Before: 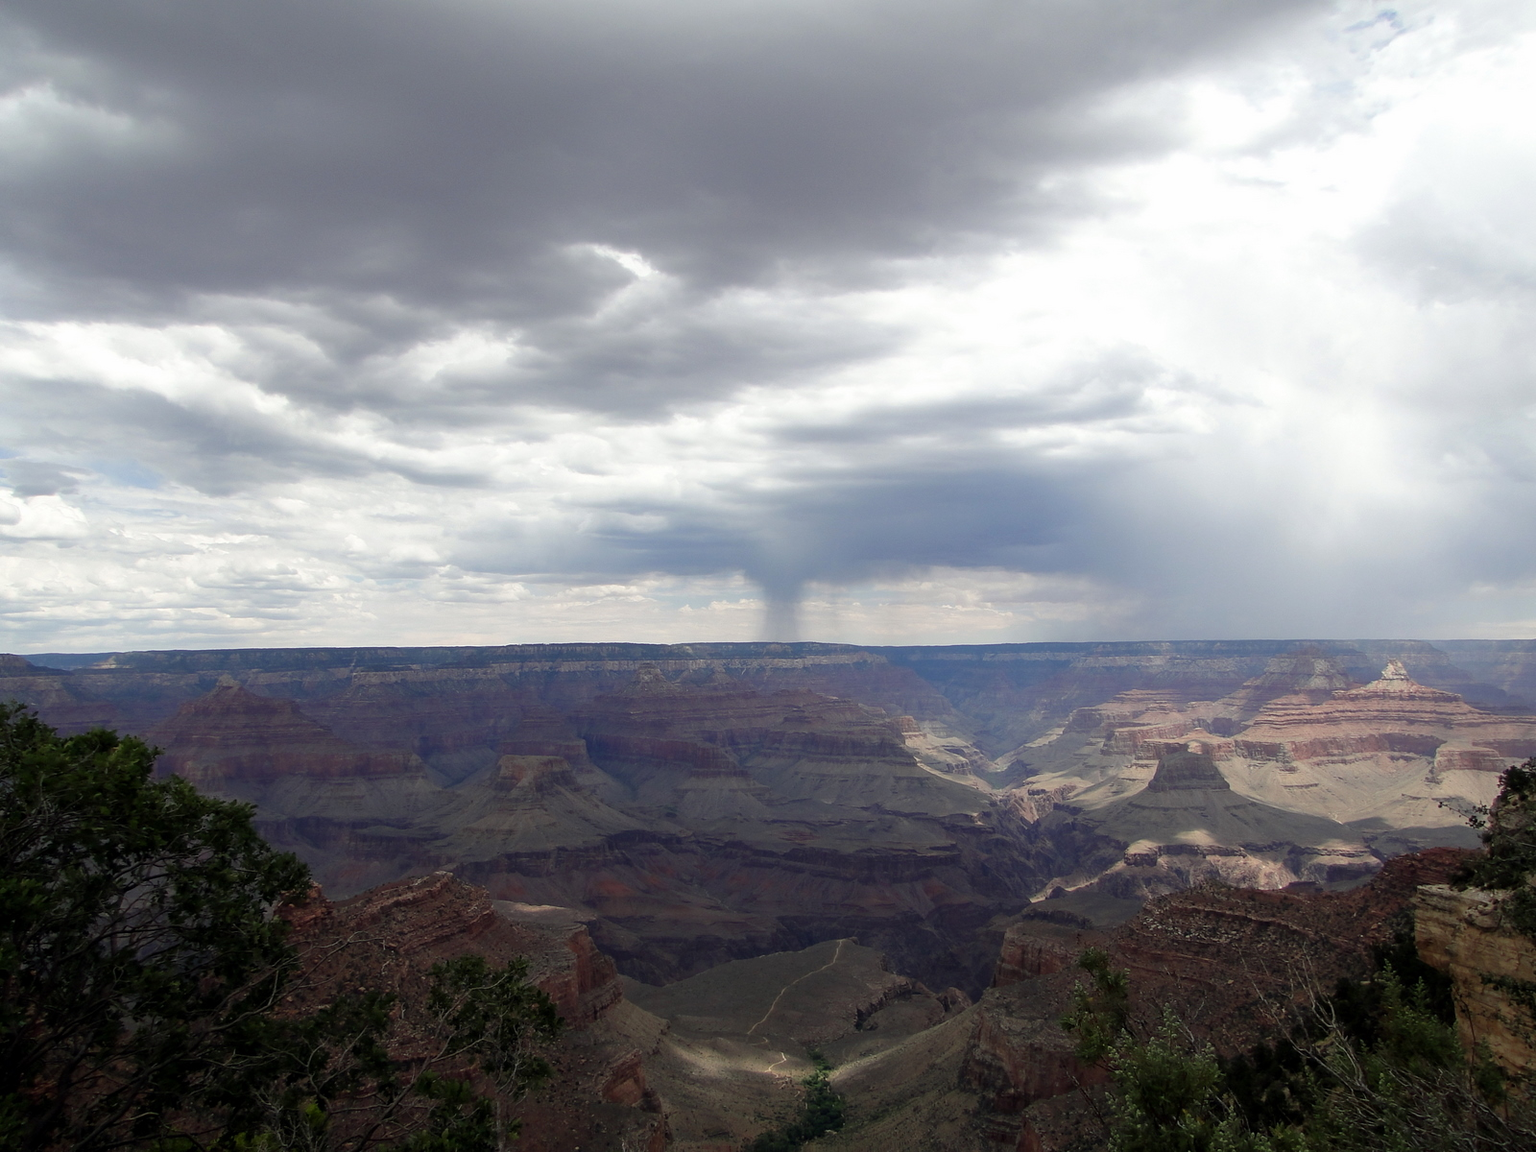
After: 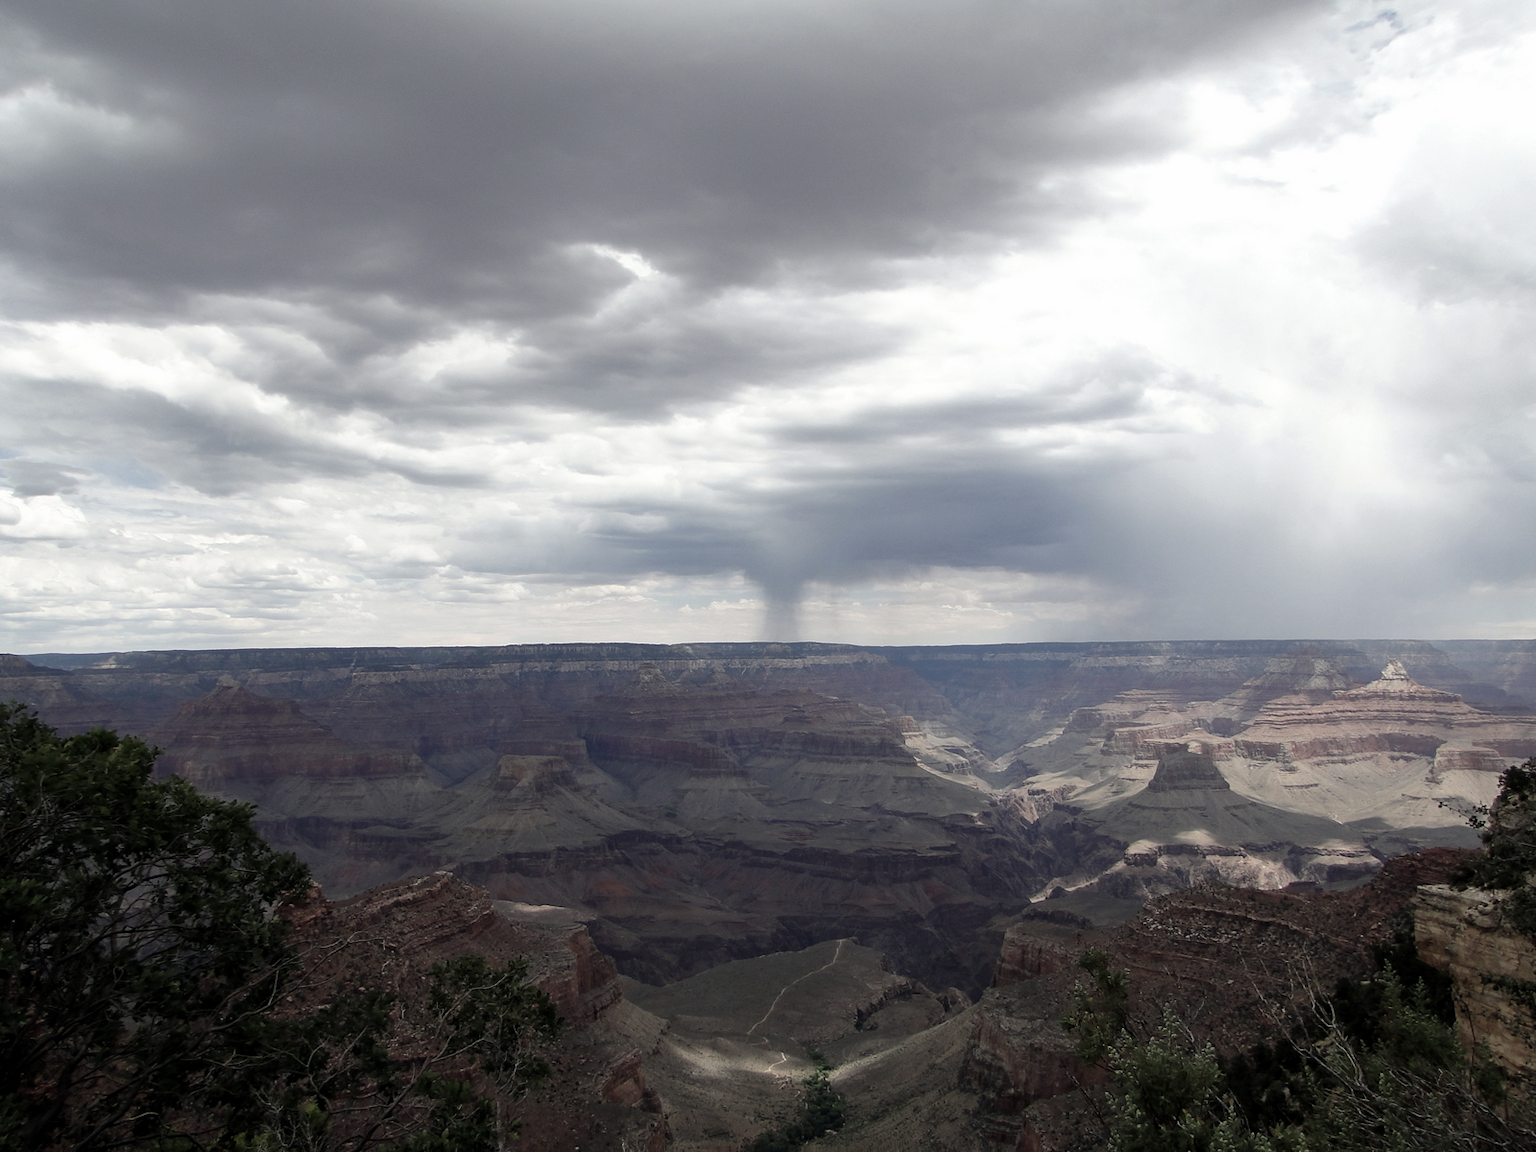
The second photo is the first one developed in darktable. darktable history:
contrast brightness saturation: contrast 0.102, saturation -0.358
shadows and highlights: shadows 29.23, highlights -29.19, low approximation 0.01, soften with gaussian
